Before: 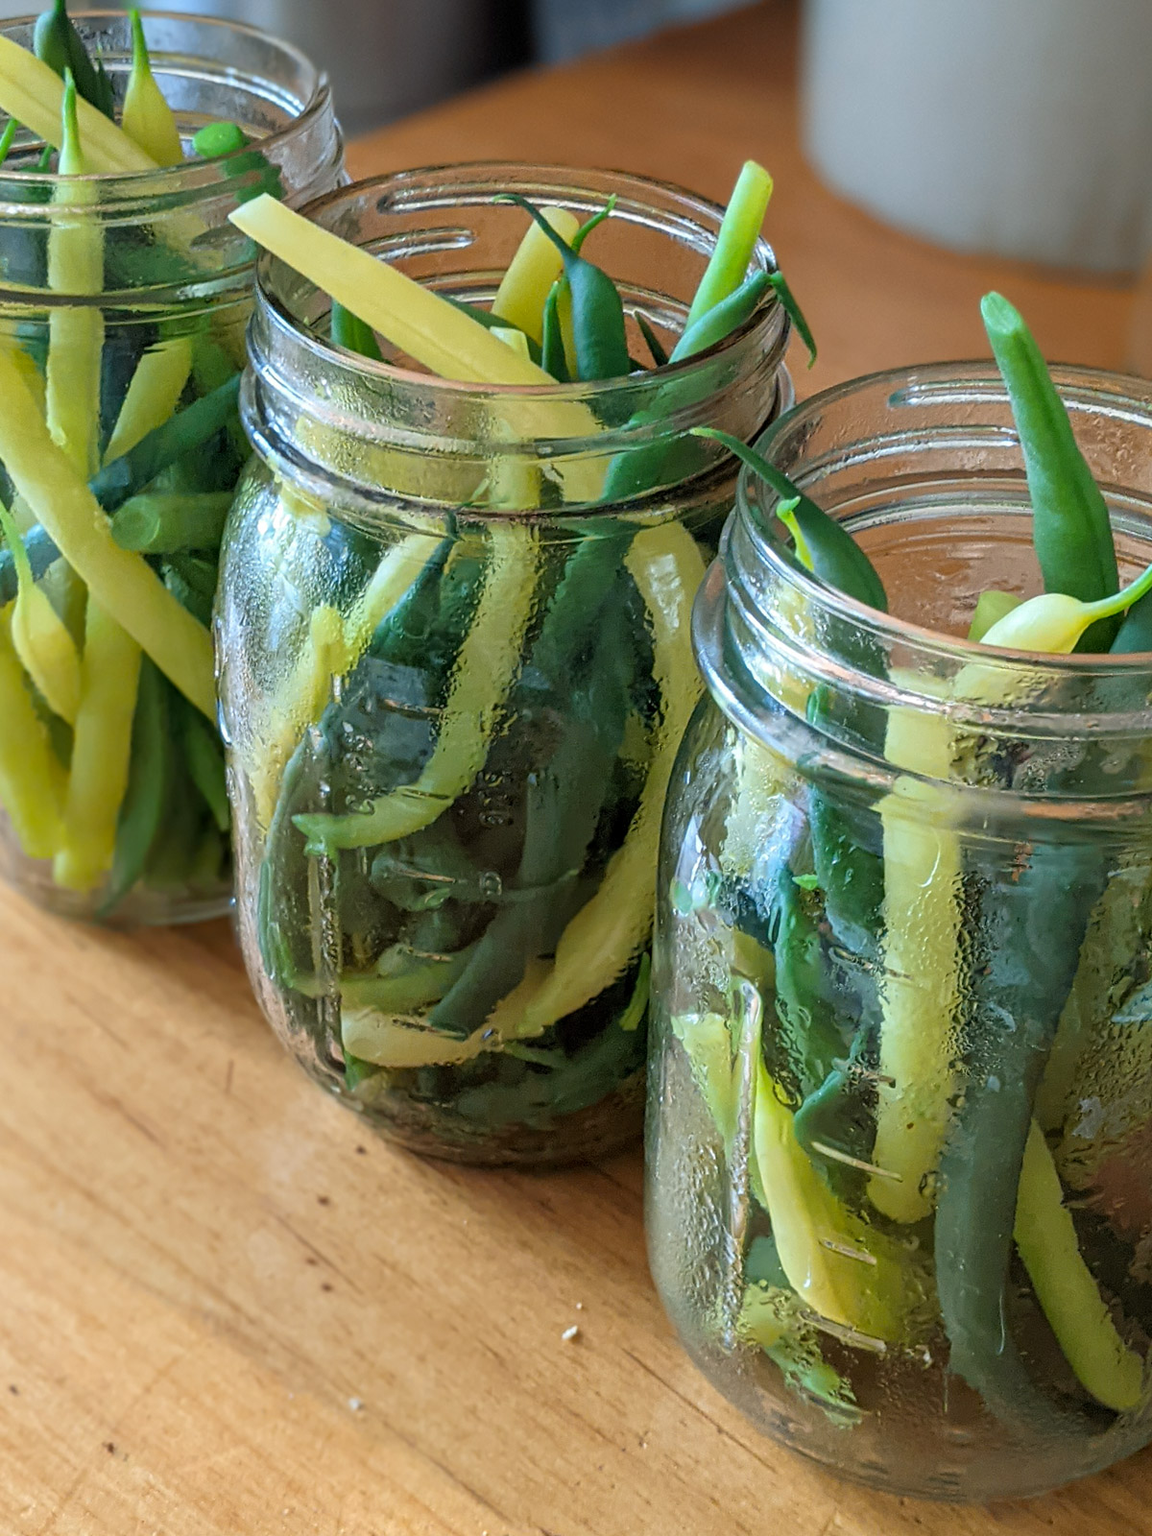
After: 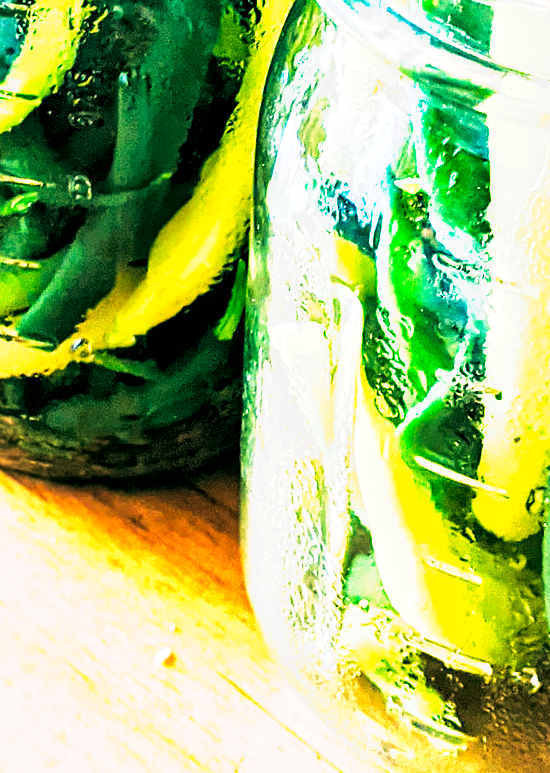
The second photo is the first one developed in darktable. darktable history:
crop: left 35.976%, top 45.819%, right 18.162%, bottom 5.807%
exposure: black level correction 0, exposure 1.2 EV, compensate exposure bias true, compensate highlight preservation false
tone curve: curves: ch0 [(0, 0) (0.003, 0) (0.011, 0) (0.025, 0) (0.044, 0.001) (0.069, 0.003) (0.1, 0.003) (0.136, 0.006) (0.177, 0.014) (0.224, 0.056) (0.277, 0.128) (0.335, 0.218) (0.399, 0.346) (0.468, 0.512) (0.543, 0.713) (0.623, 0.898) (0.709, 0.987) (0.801, 0.99) (0.898, 0.99) (1, 1)], preserve colors none
color balance: lift [1.005, 0.99, 1.007, 1.01], gamma [1, 0.979, 1.011, 1.021], gain [0.923, 1.098, 1.025, 0.902], input saturation 90.45%, contrast 7.73%, output saturation 105.91%
global tonemap: drago (1, 100), detail 1
rotate and perspective: automatic cropping off
